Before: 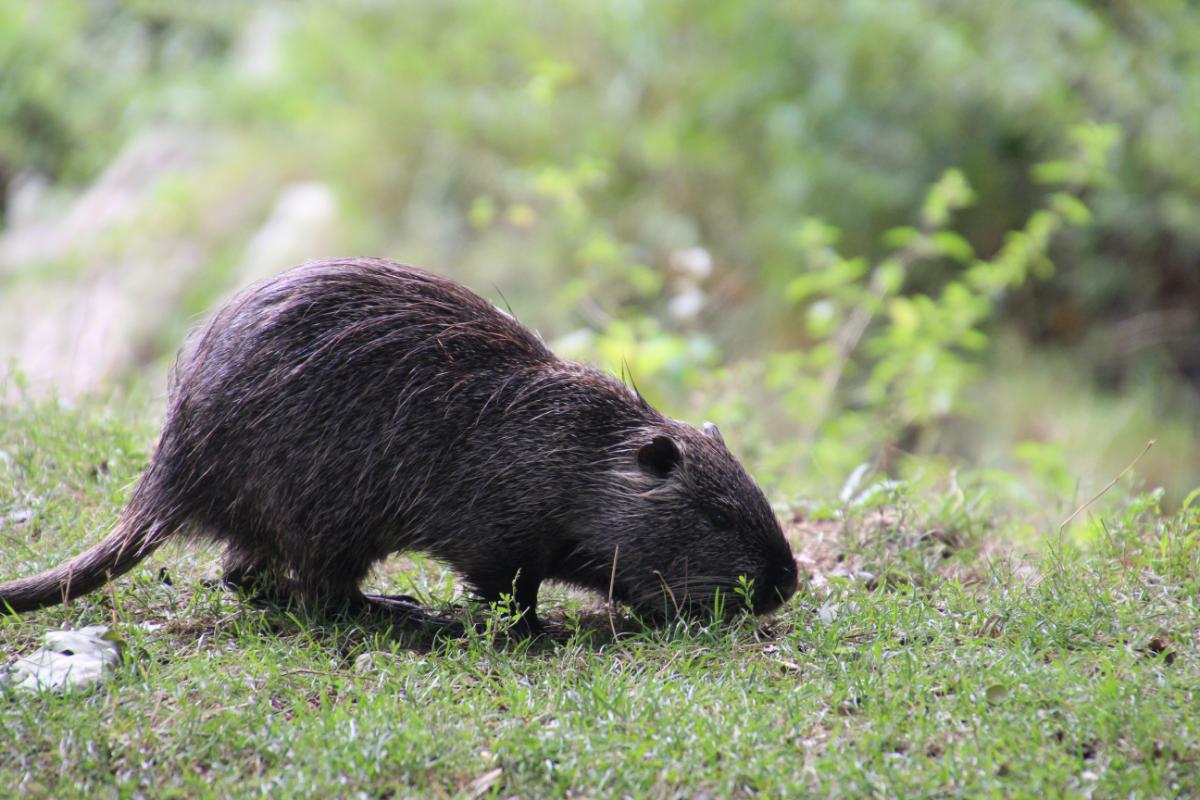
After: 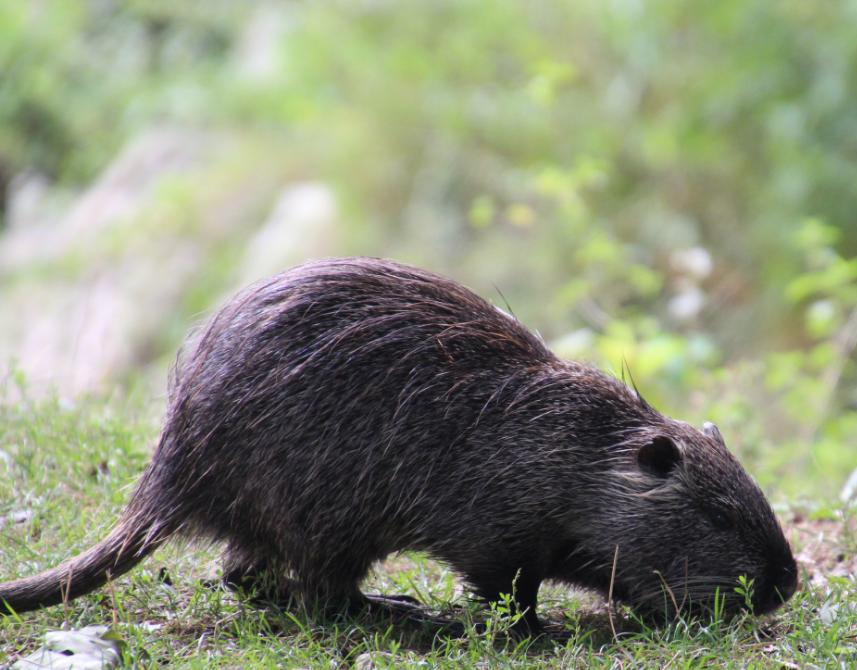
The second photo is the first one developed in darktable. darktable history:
crop: right 28.582%, bottom 16.233%
